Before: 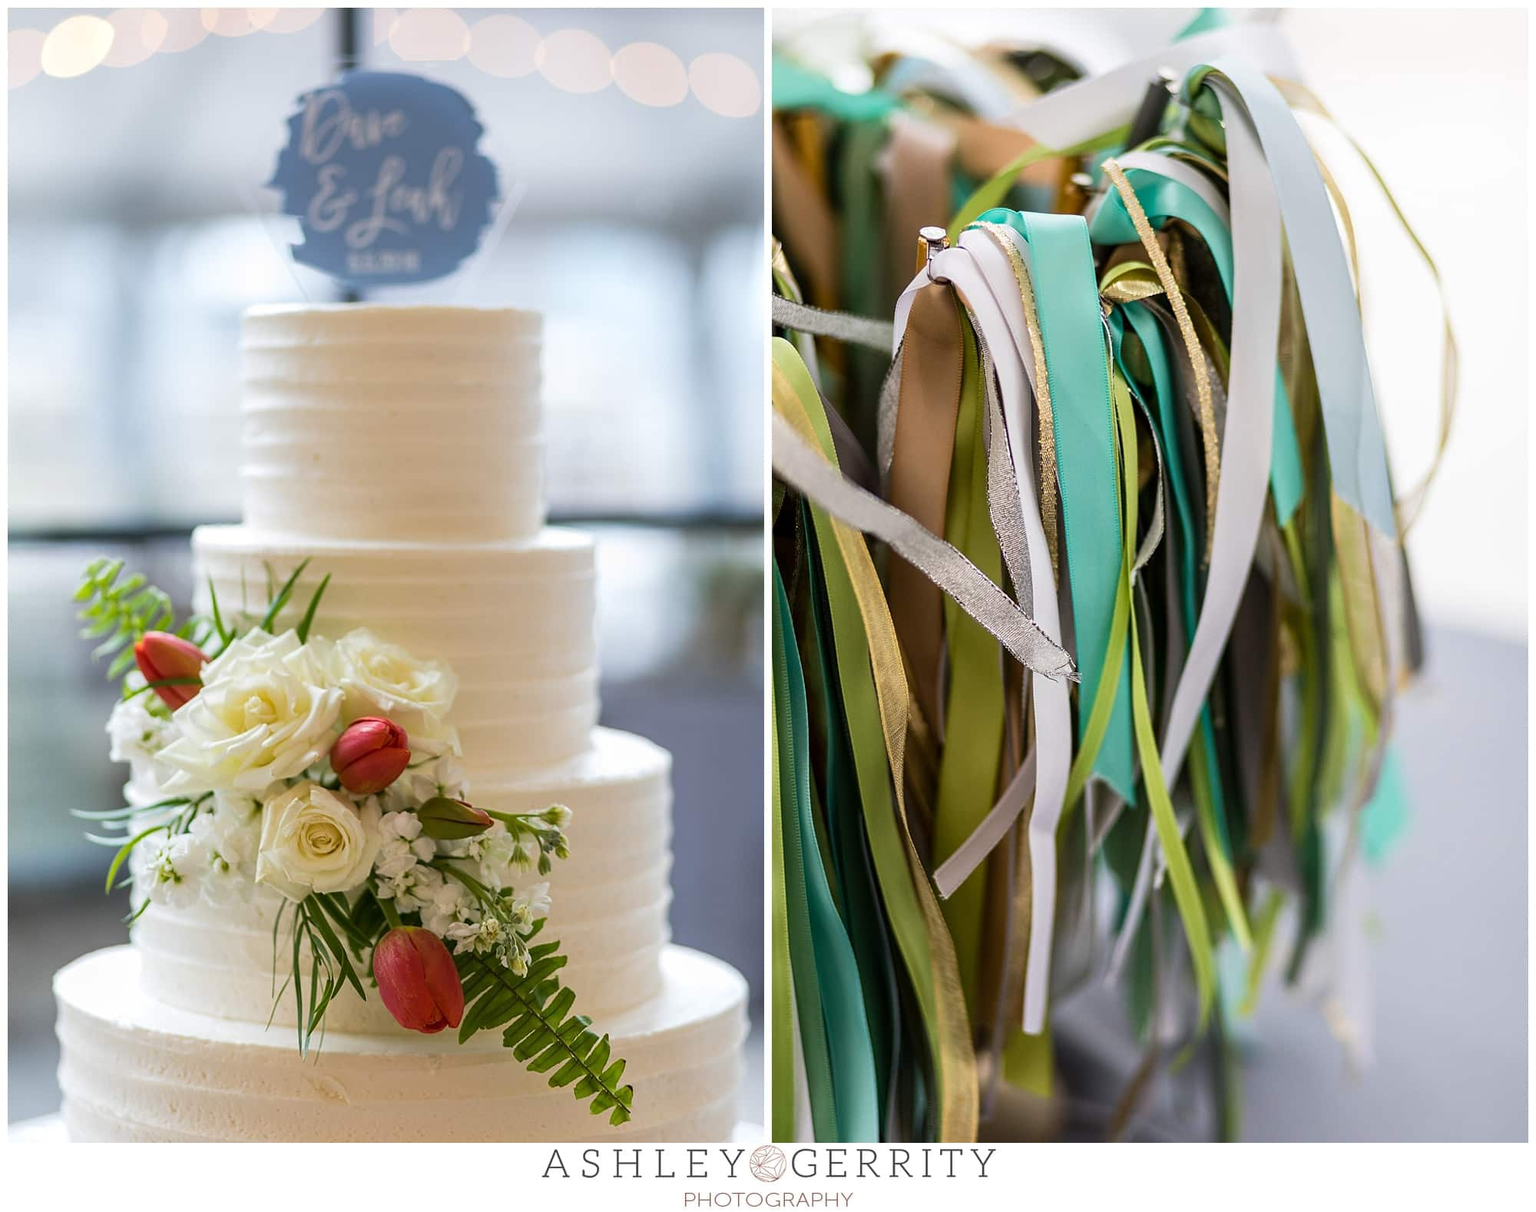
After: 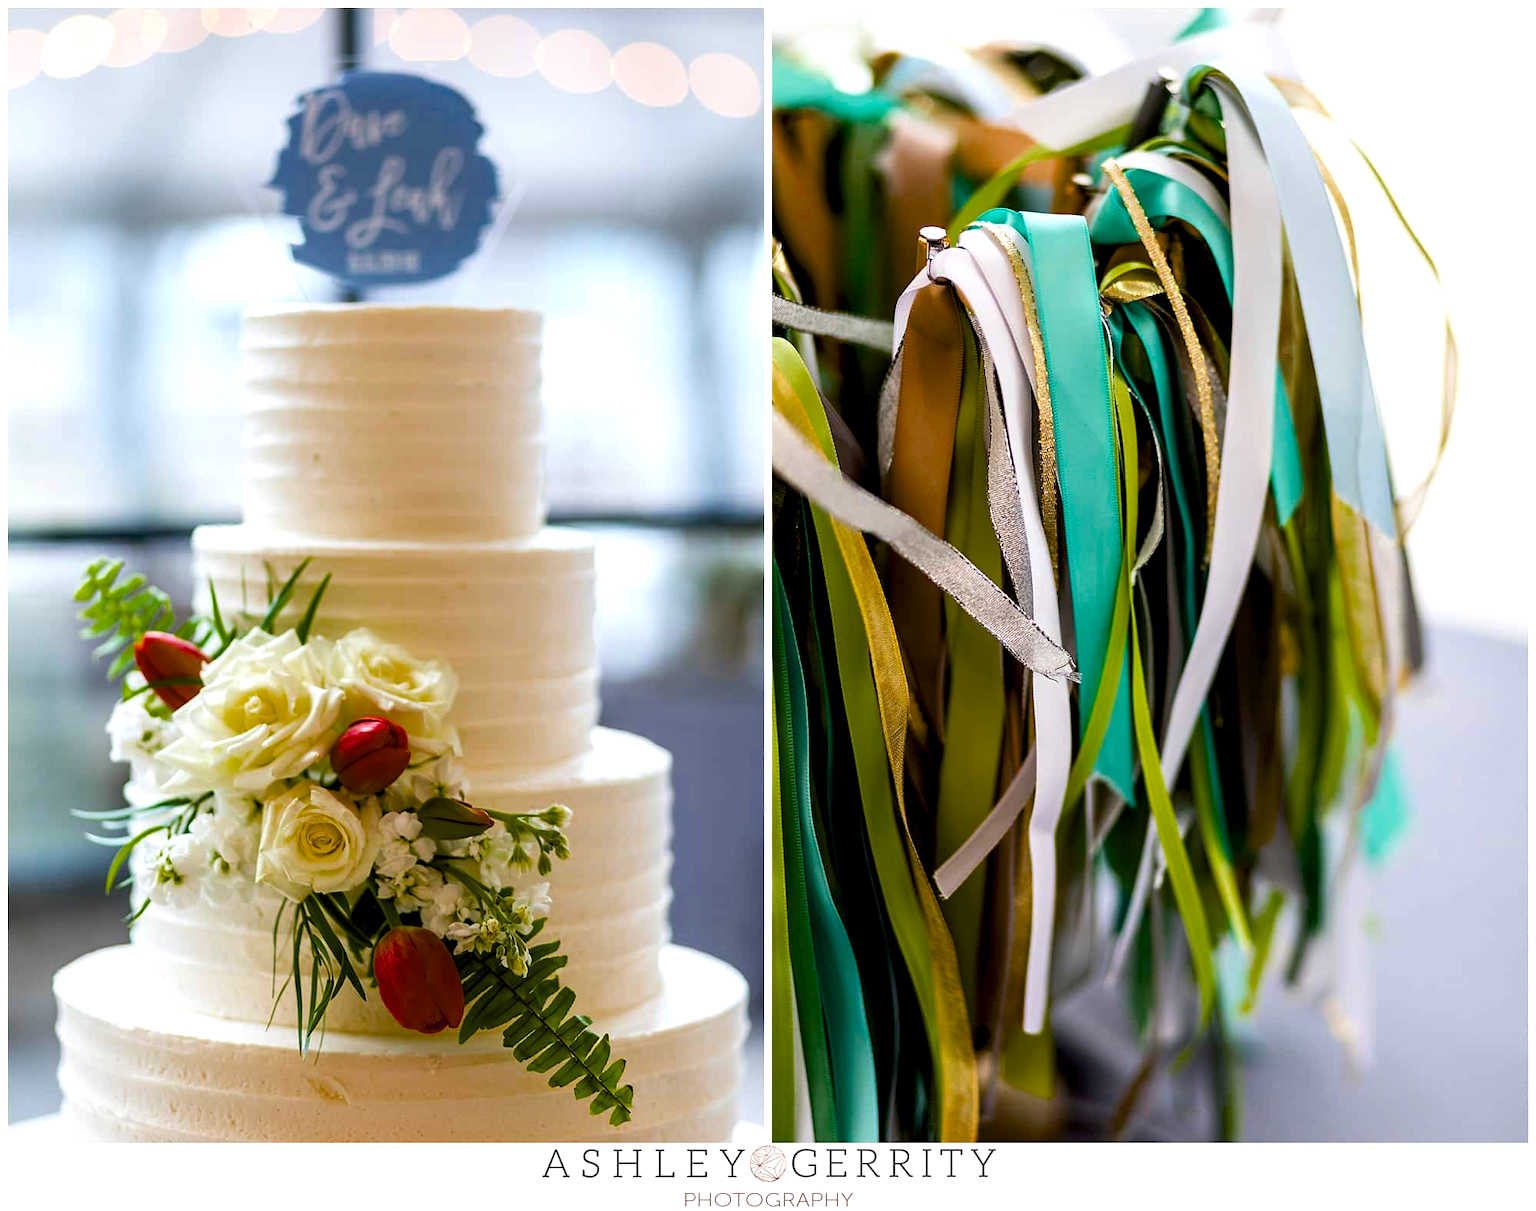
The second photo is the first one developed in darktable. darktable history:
color balance rgb: global offset › luminance -1.419%, perceptual saturation grading › global saturation 31.078%, global vibrance 10.046%, contrast 14.838%, saturation formula JzAzBz (2021)
